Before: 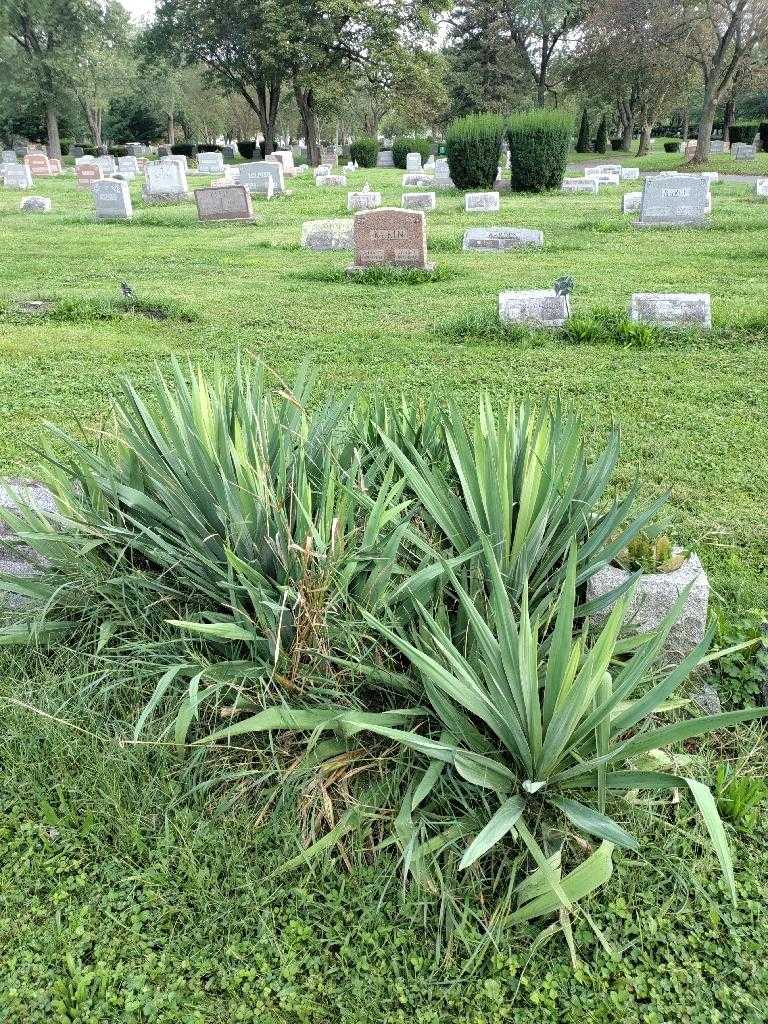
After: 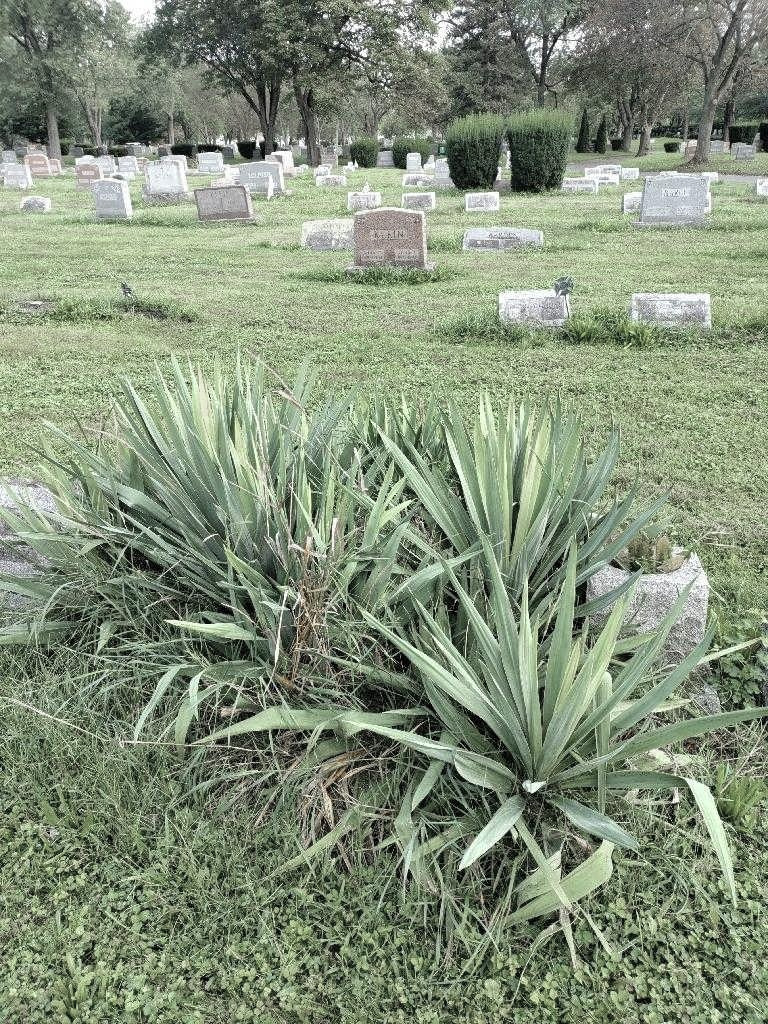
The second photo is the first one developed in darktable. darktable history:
color correction: highlights b* 0.058, saturation 0.518
color zones: curves: ch0 [(0.11, 0.396) (0.195, 0.36) (0.25, 0.5) (0.303, 0.412) (0.357, 0.544) (0.75, 0.5) (0.967, 0.328)]; ch1 [(0, 0.468) (0.112, 0.512) (0.202, 0.6) (0.25, 0.5) (0.307, 0.352) (0.357, 0.544) (0.75, 0.5) (0.963, 0.524)]
